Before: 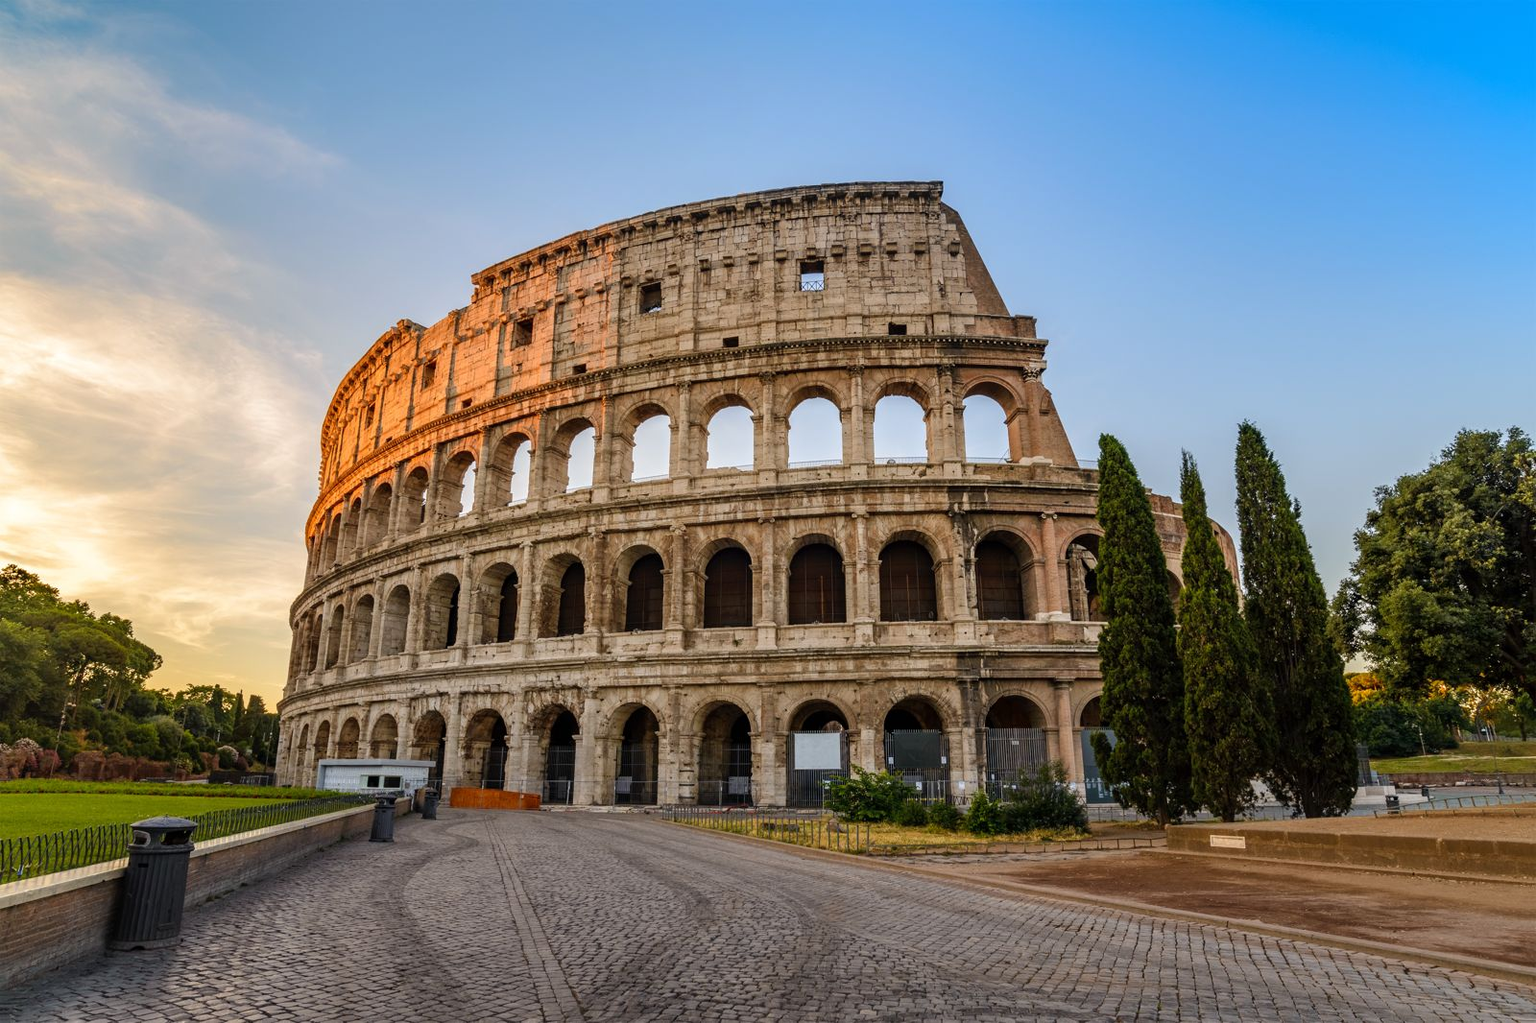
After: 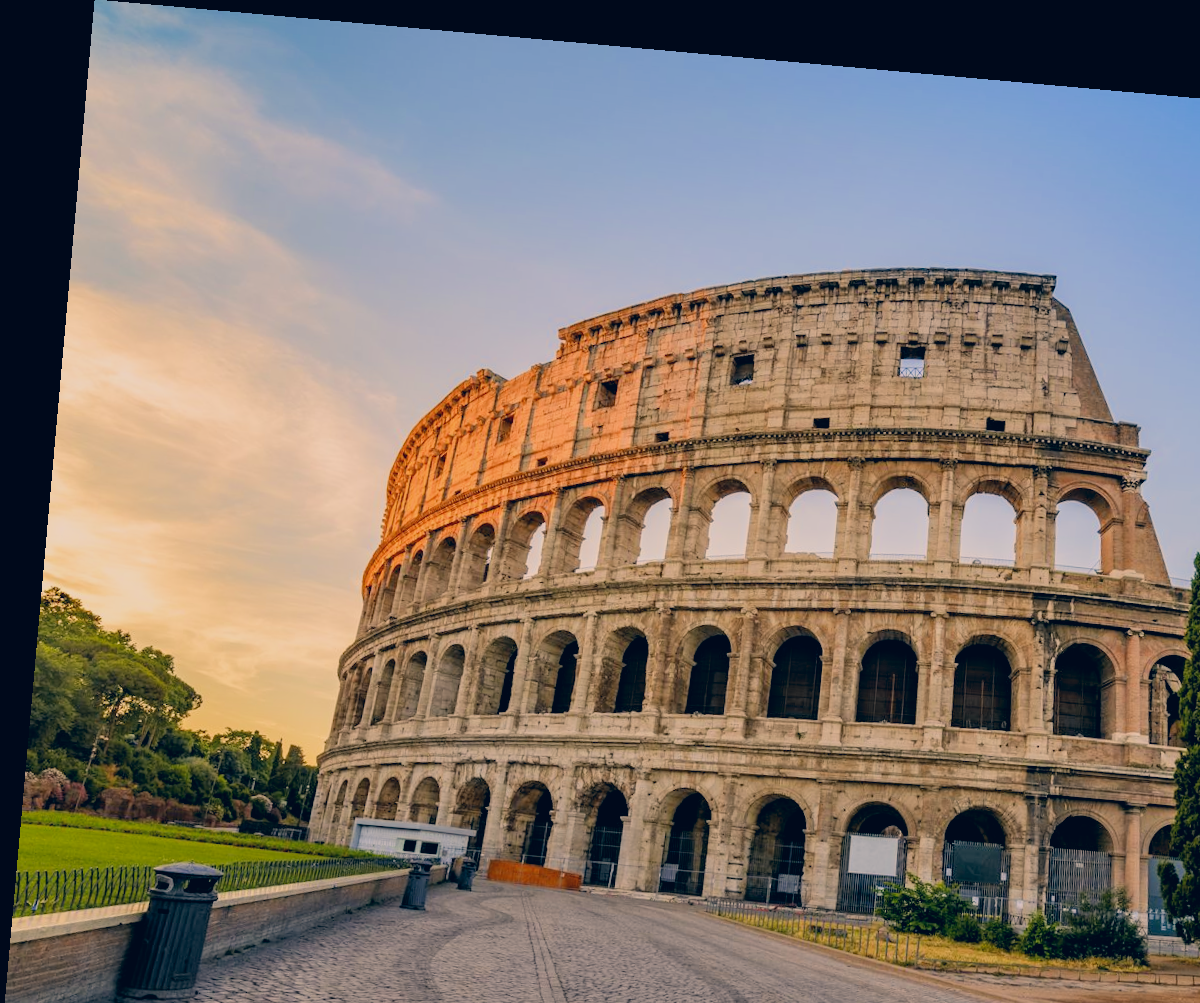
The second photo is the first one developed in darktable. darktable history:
exposure: black level correction 0.001, exposure 0.5 EV, compensate exposure bias true, compensate highlight preservation false
rotate and perspective: rotation 5.12°, automatic cropping off
crop: right 28.885%, bottom 16.626%
filmic rgb: black relative exposure -8.79 EV, white relative exposure 4.98 EV, threshold 3 EV, target black luminance 0%, hardness 3.77, latitude 66.33%, contrast 0.822, shadows ↔ highlights balance 20%, color science v5 (2021), contrast in shadows safe, contrast in highlights safe, enable highlight reconstruction true
color correction: highlights a* 10.32, highlights b* 14.66, shadows a* -9.59, shadows b* -15.02
